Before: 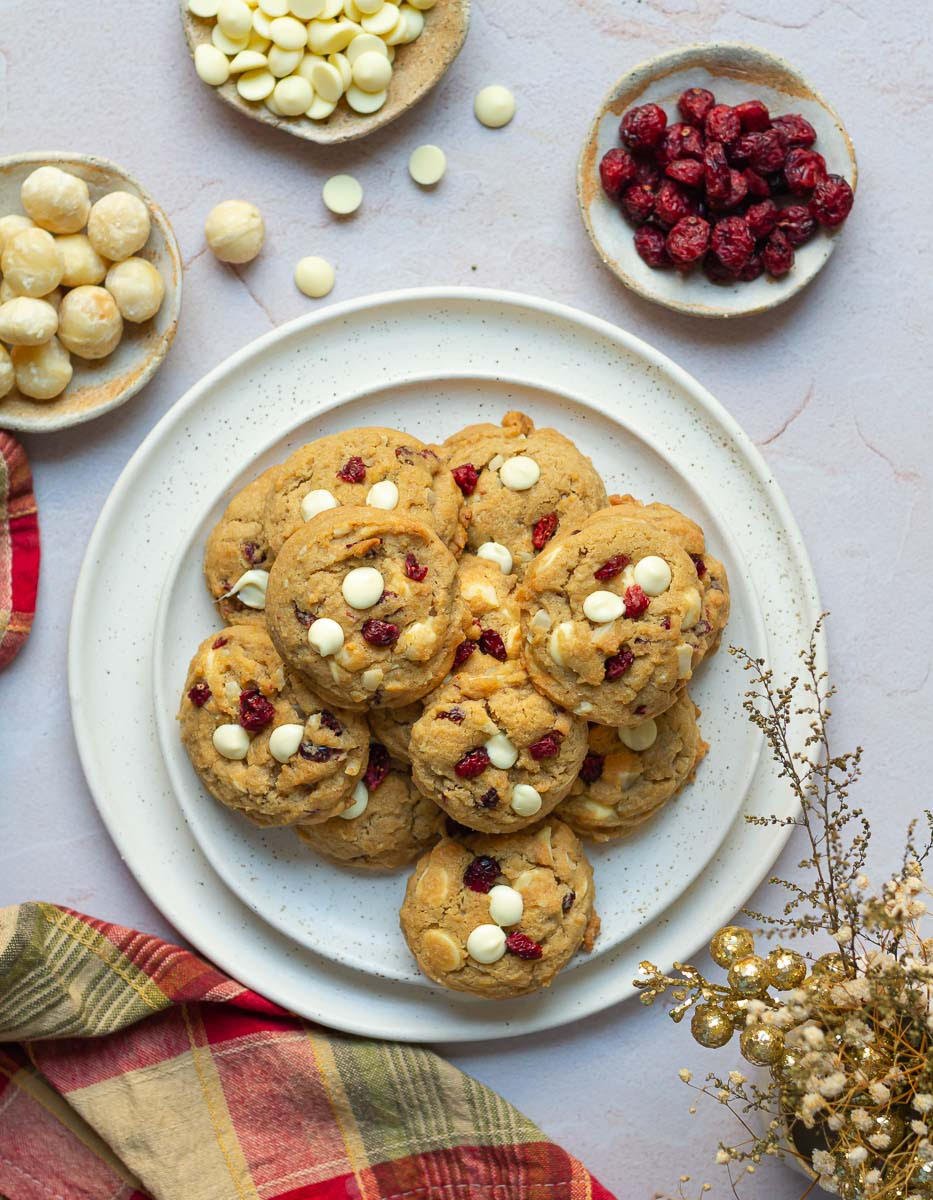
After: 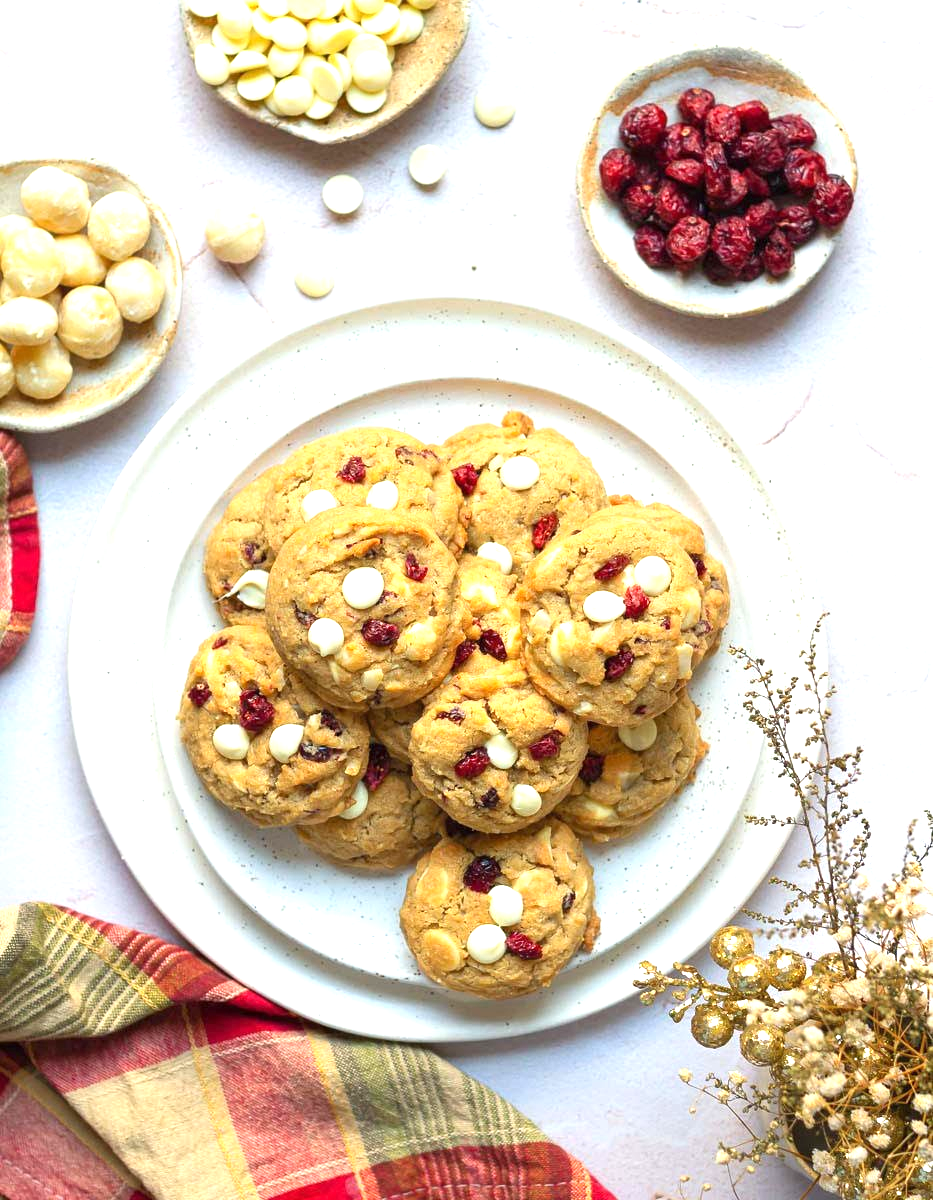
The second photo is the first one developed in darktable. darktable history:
exposure: exposure 0.911 EV, compensate exposure bias true, compensate highlight preservation false
